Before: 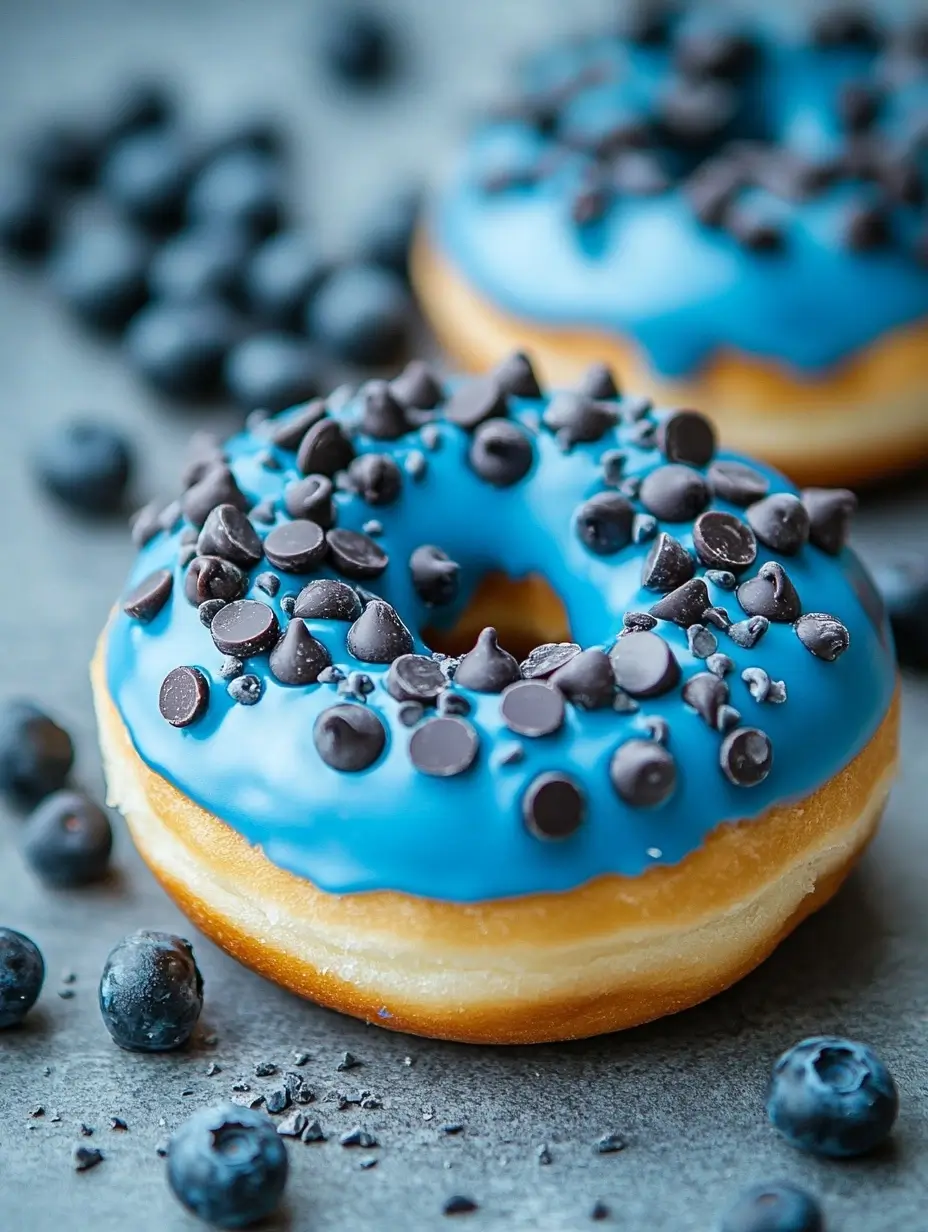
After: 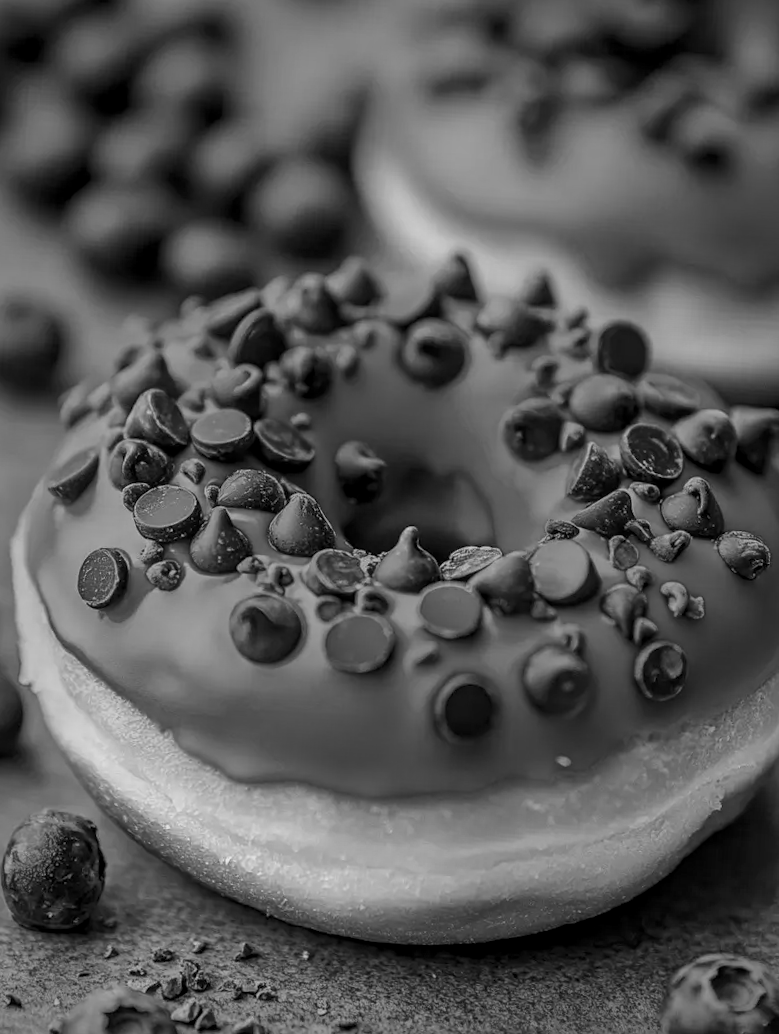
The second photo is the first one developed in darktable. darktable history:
shadows and highlights: shadows 60, soften with gaussian
color balance rgb: shadows lift › luminance 0.49%, shadows lift › chroma 6.83%, shadows lift › hue 300.29°, power › hue 208.98°, highlights gain › luminance 20.24%, highlights gain › chroma 2.73%, highlights gain › hue 173.85°, perceptual saturation grading › global saturation 18.05%
crop and rotate: angle -3.27°, left 5.211%, top 5.211%, right 4.607%, bottom 4.607%
monochrome: a 79.32, b 81.83, size 1.1
local contrast: detail 130%
